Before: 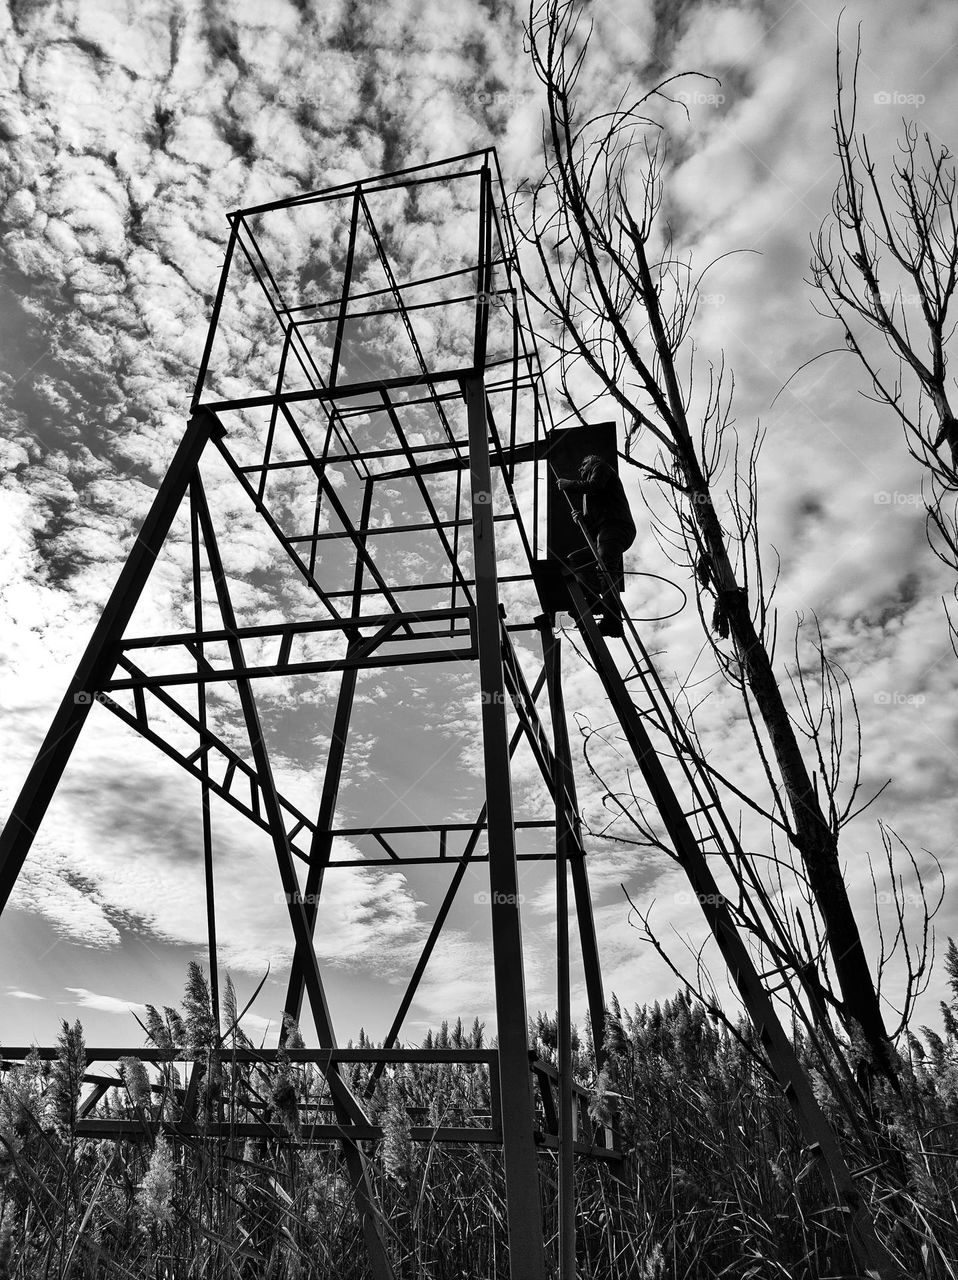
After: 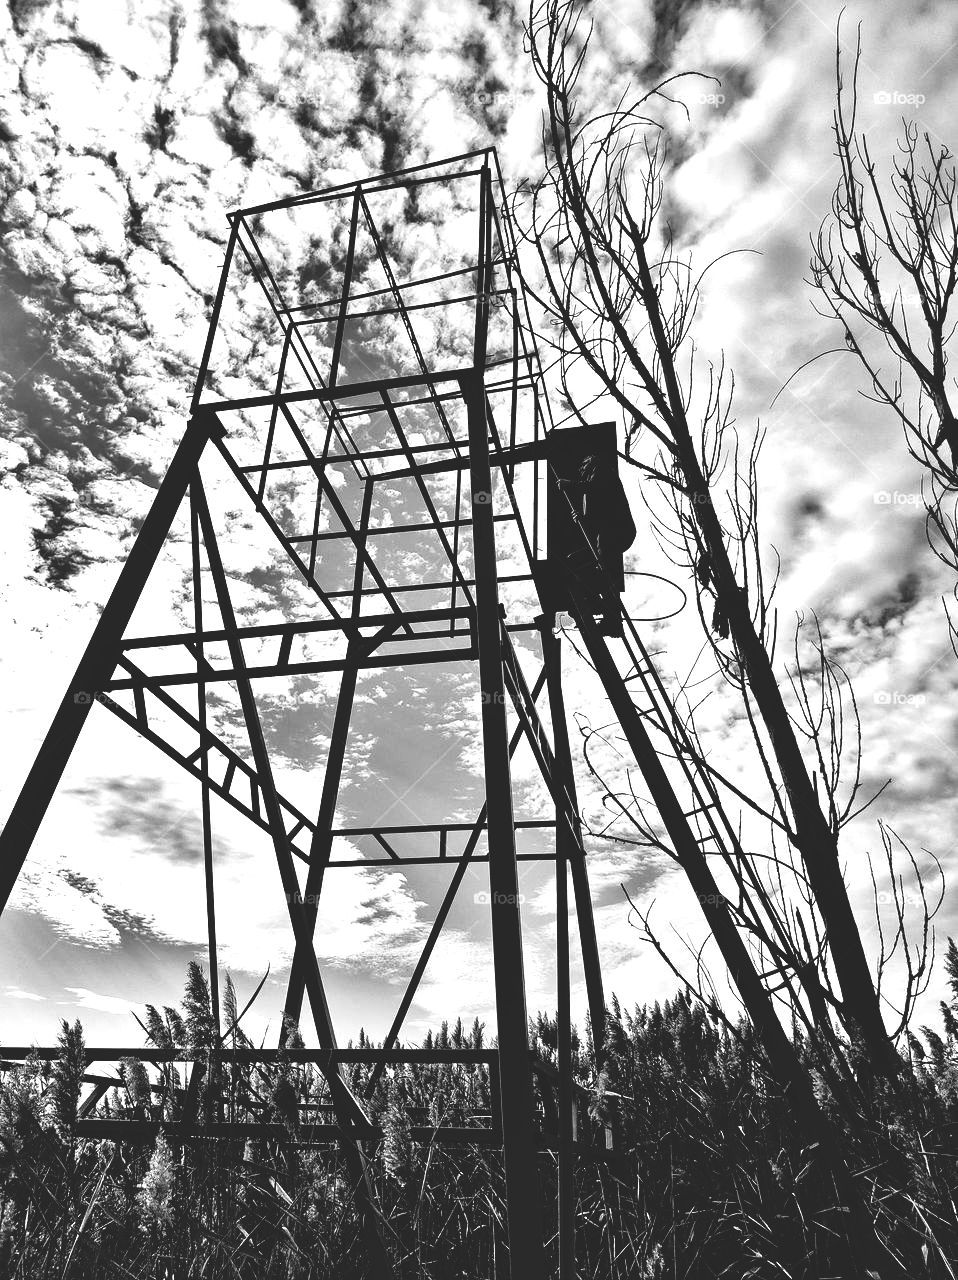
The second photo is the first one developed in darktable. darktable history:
exposure: exposure 0.725 EV, compensate exposure bias true, compensate highlight preservation false
base curve: curves: ch0 [(0, 0.02) (0.083, 0.036) (1, 1)], preserve colors none
